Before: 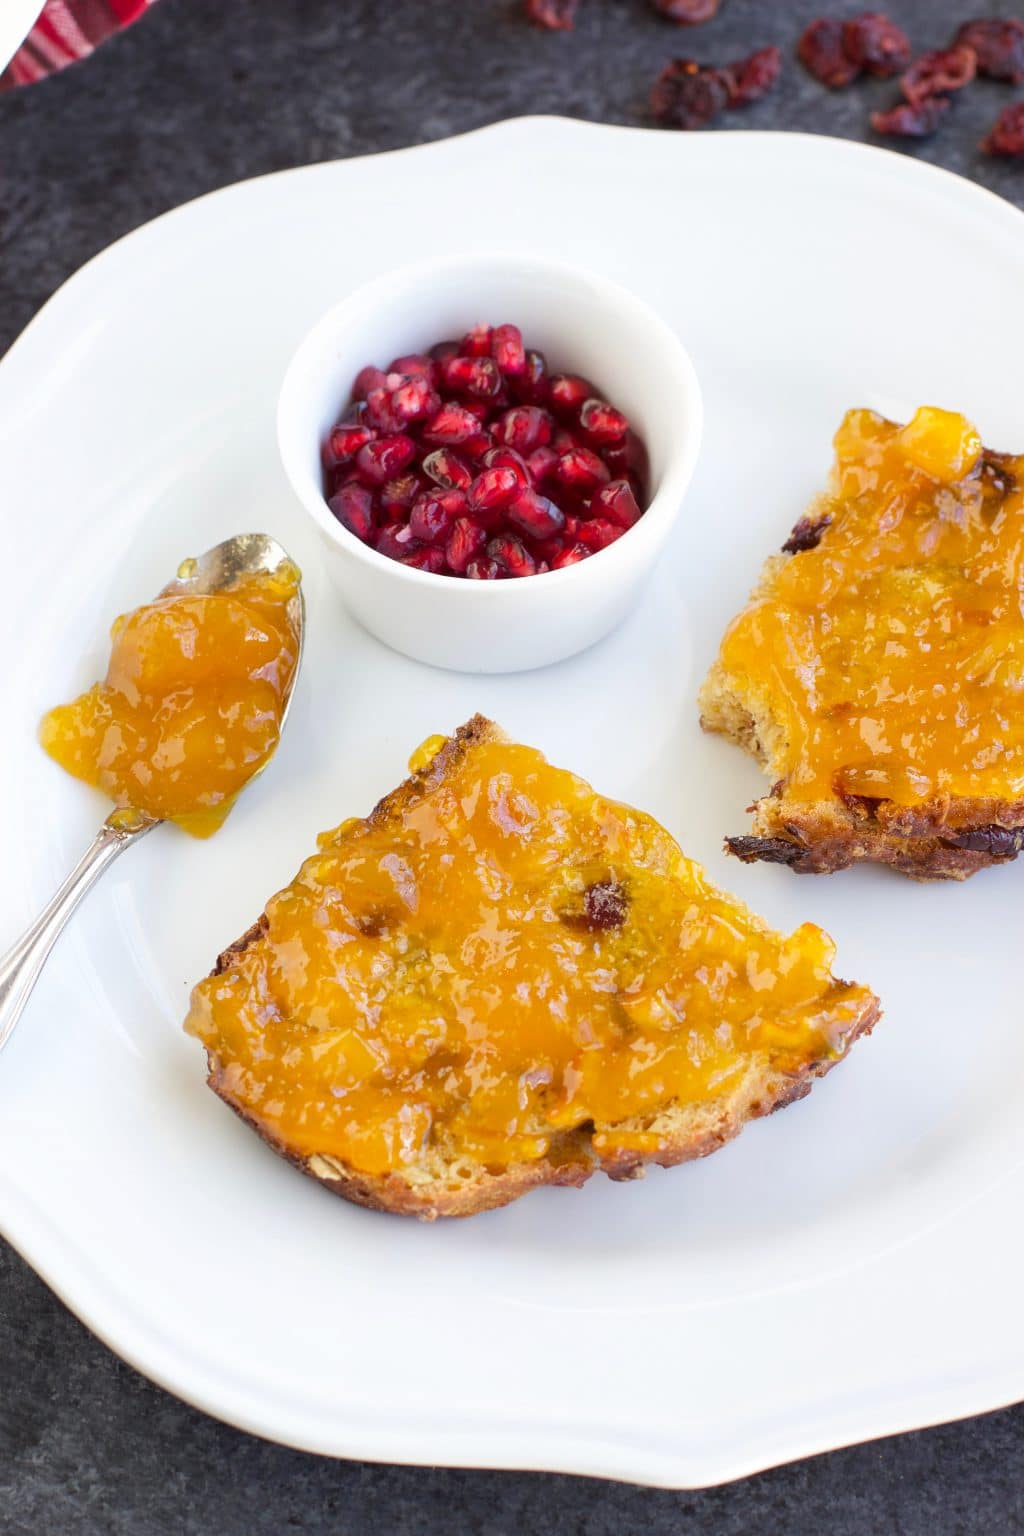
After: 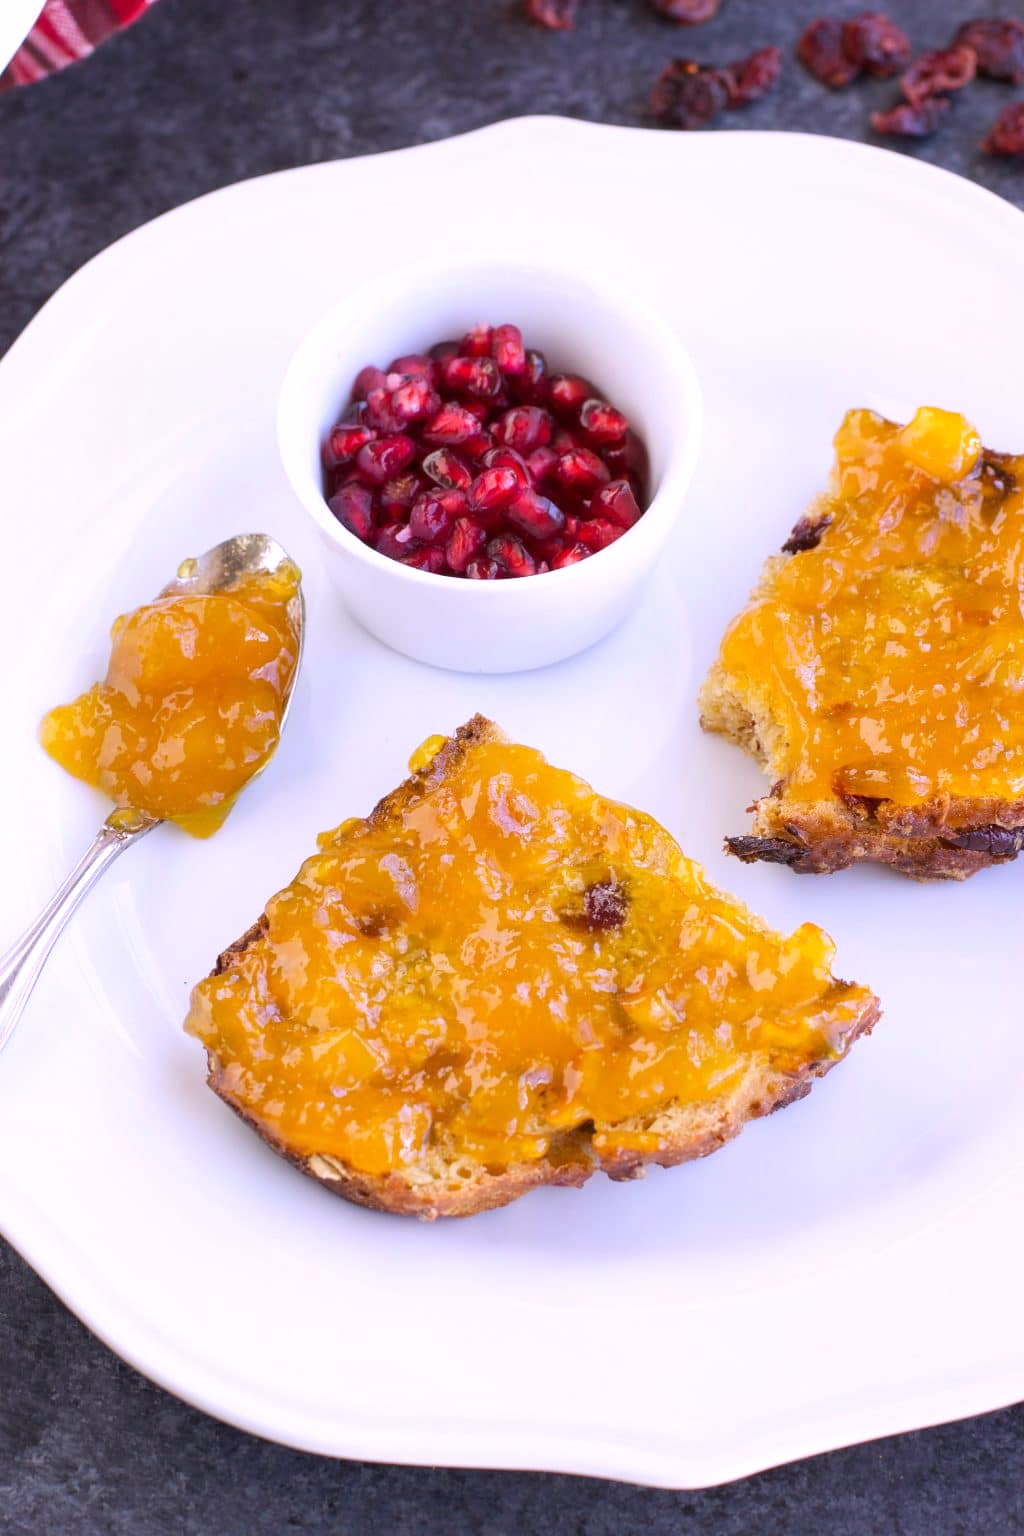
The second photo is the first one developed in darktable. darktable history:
levels: levels [0, 0.498, 0.996]
white balance: red 1.042, blue 1.17
